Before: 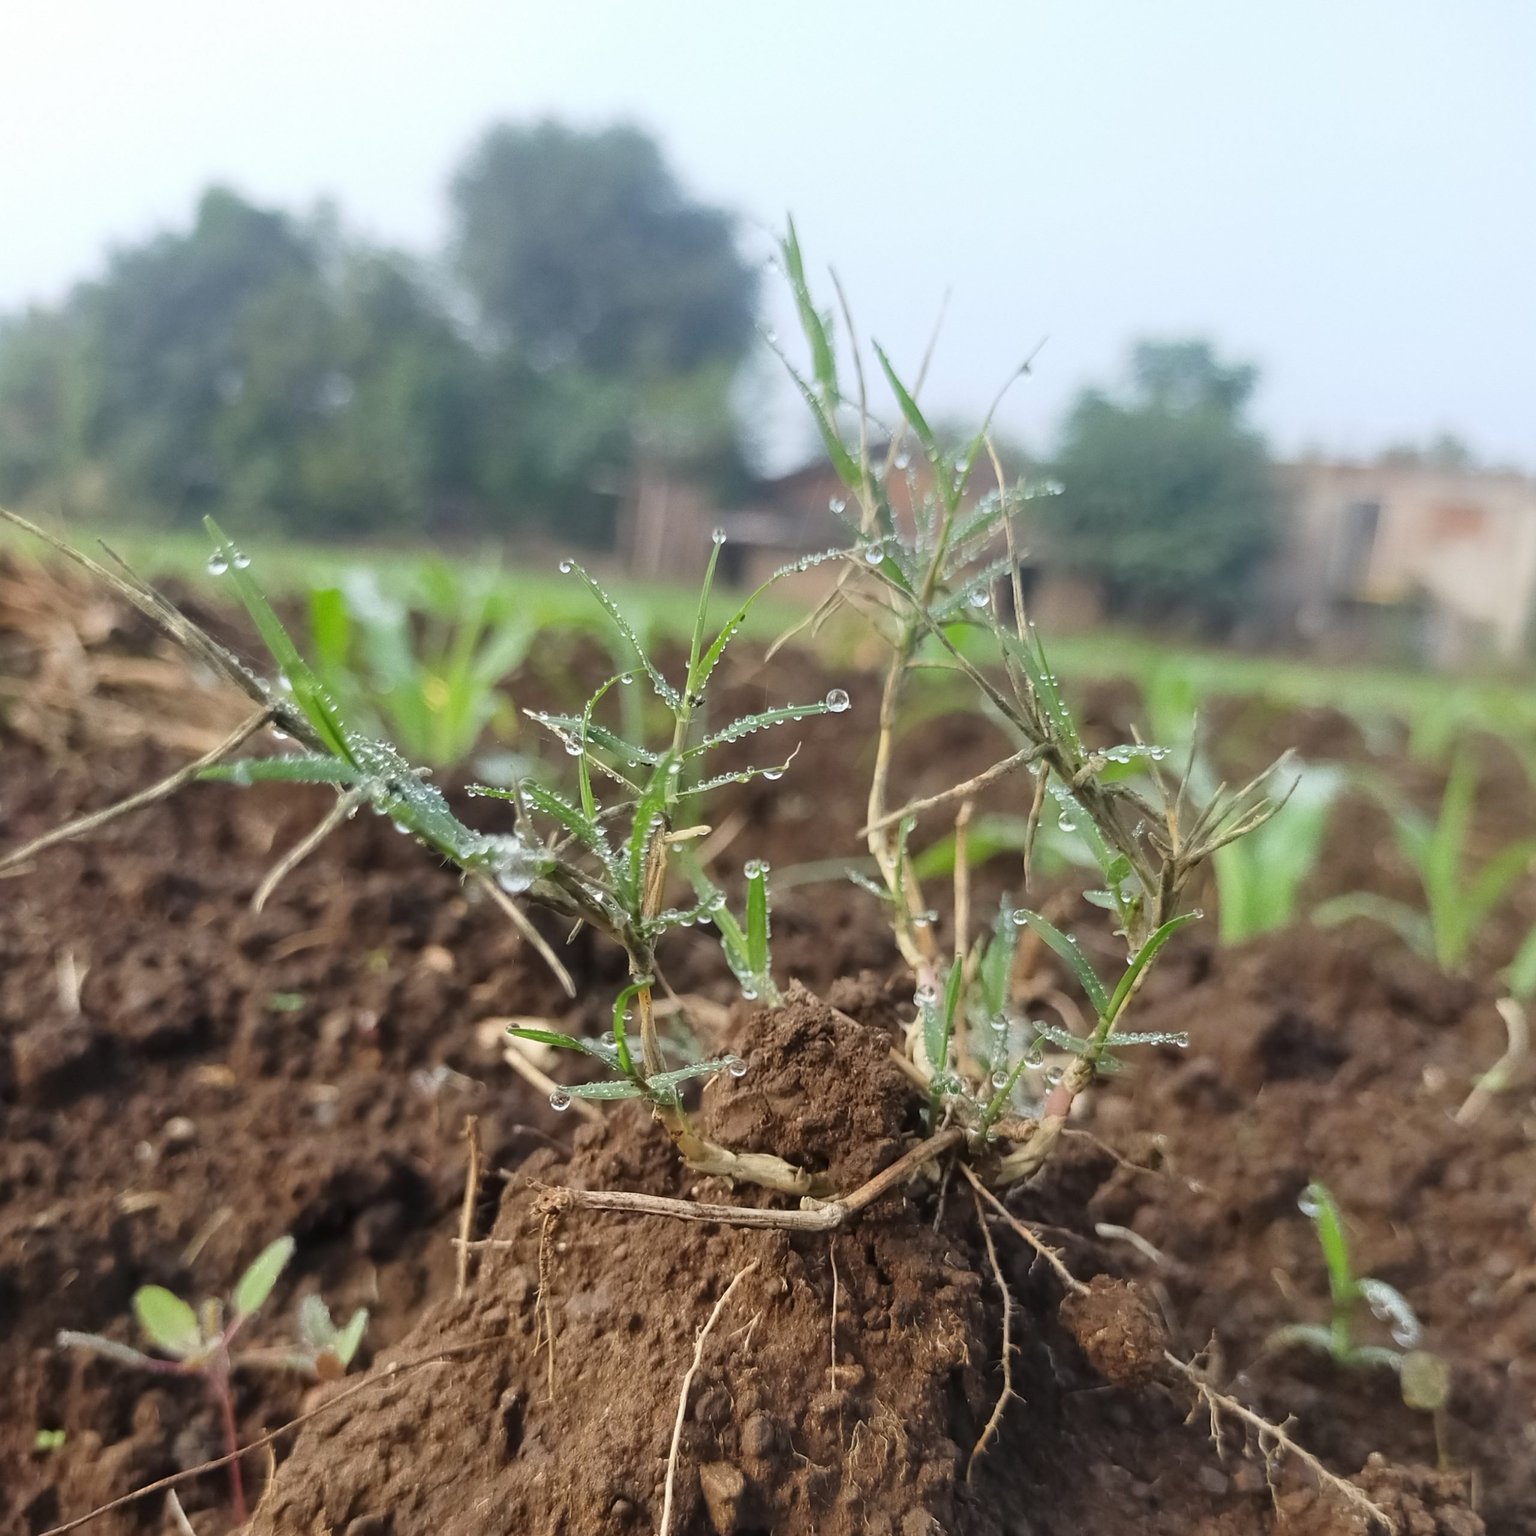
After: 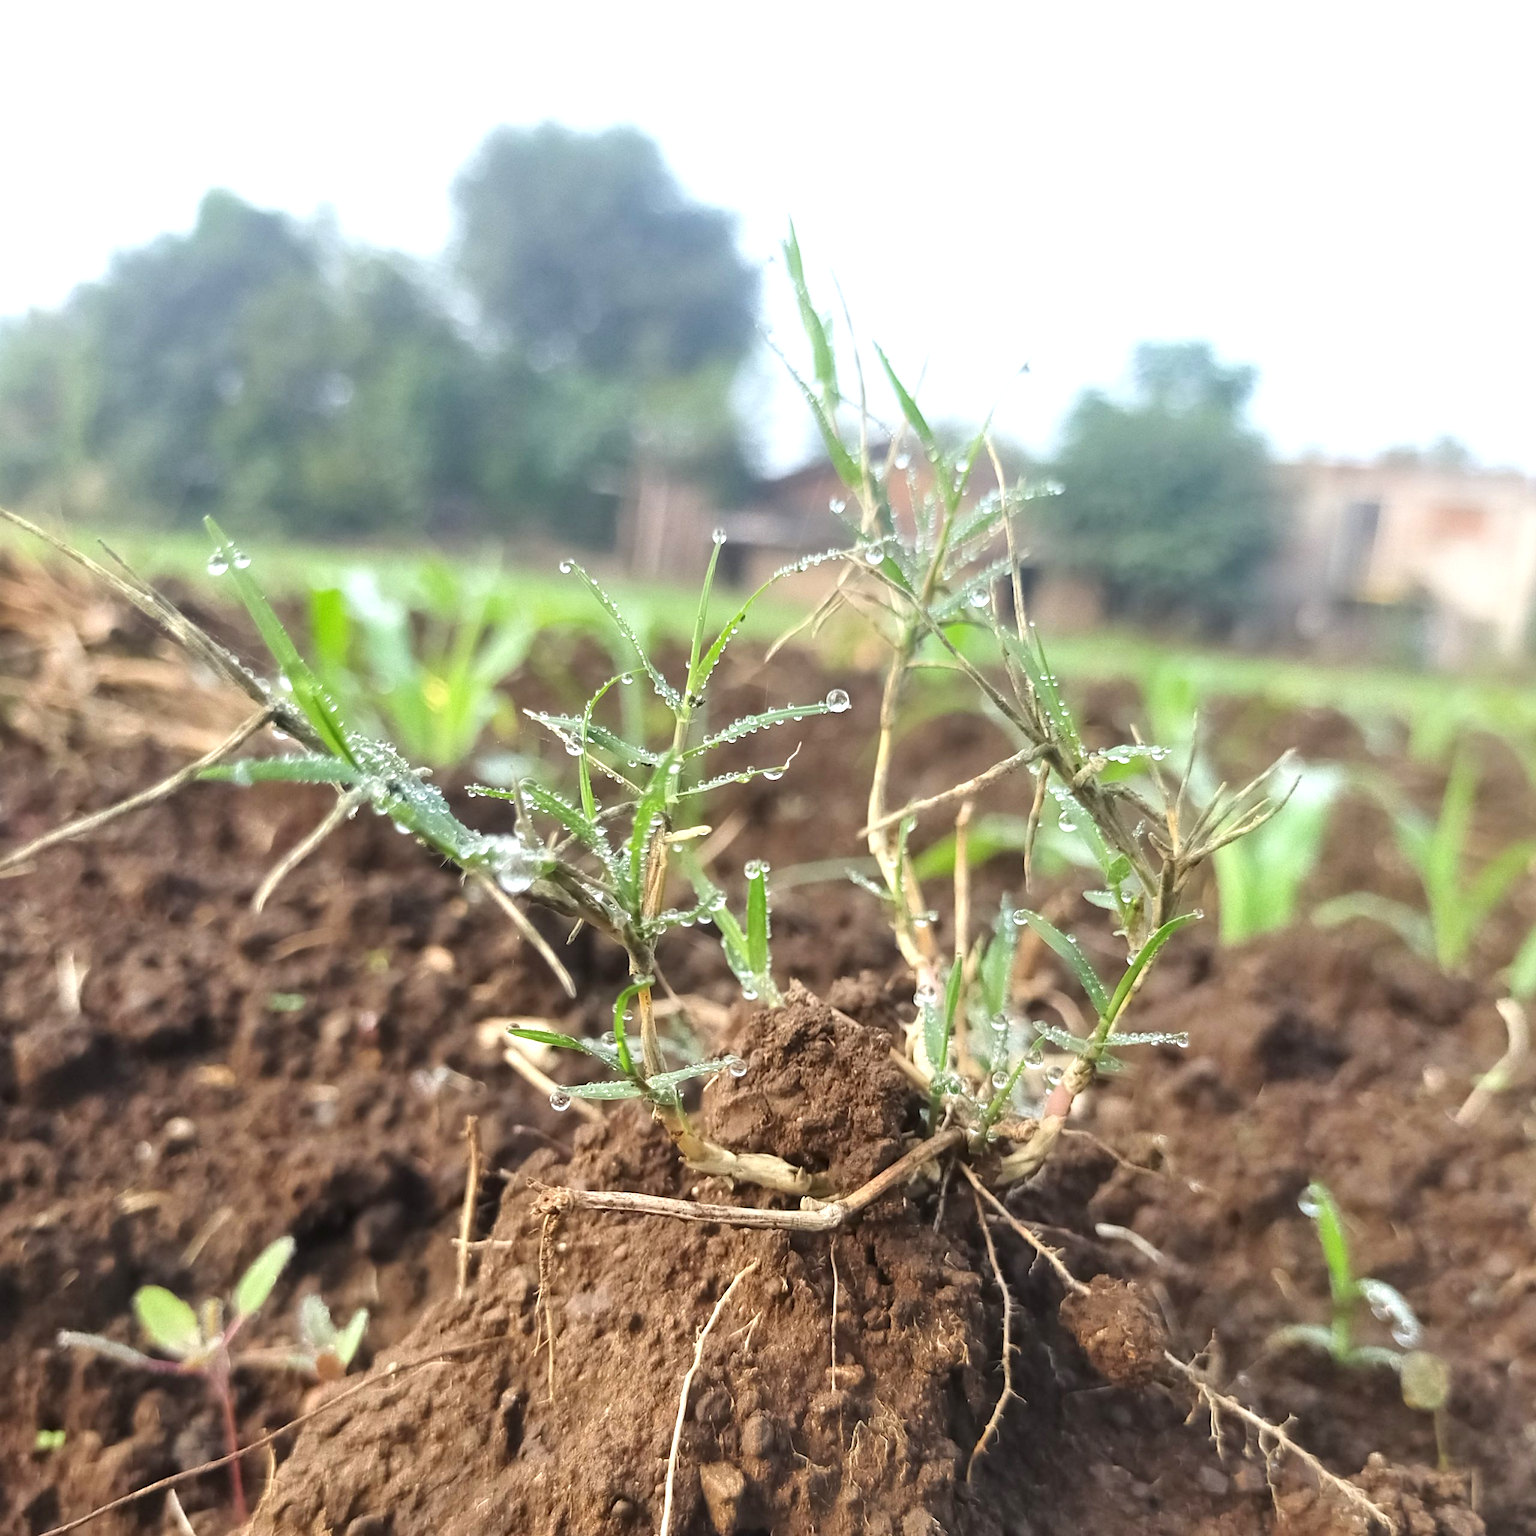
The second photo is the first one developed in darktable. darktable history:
exposure: exposure 0.741 EV, compensate highlight preservation false
